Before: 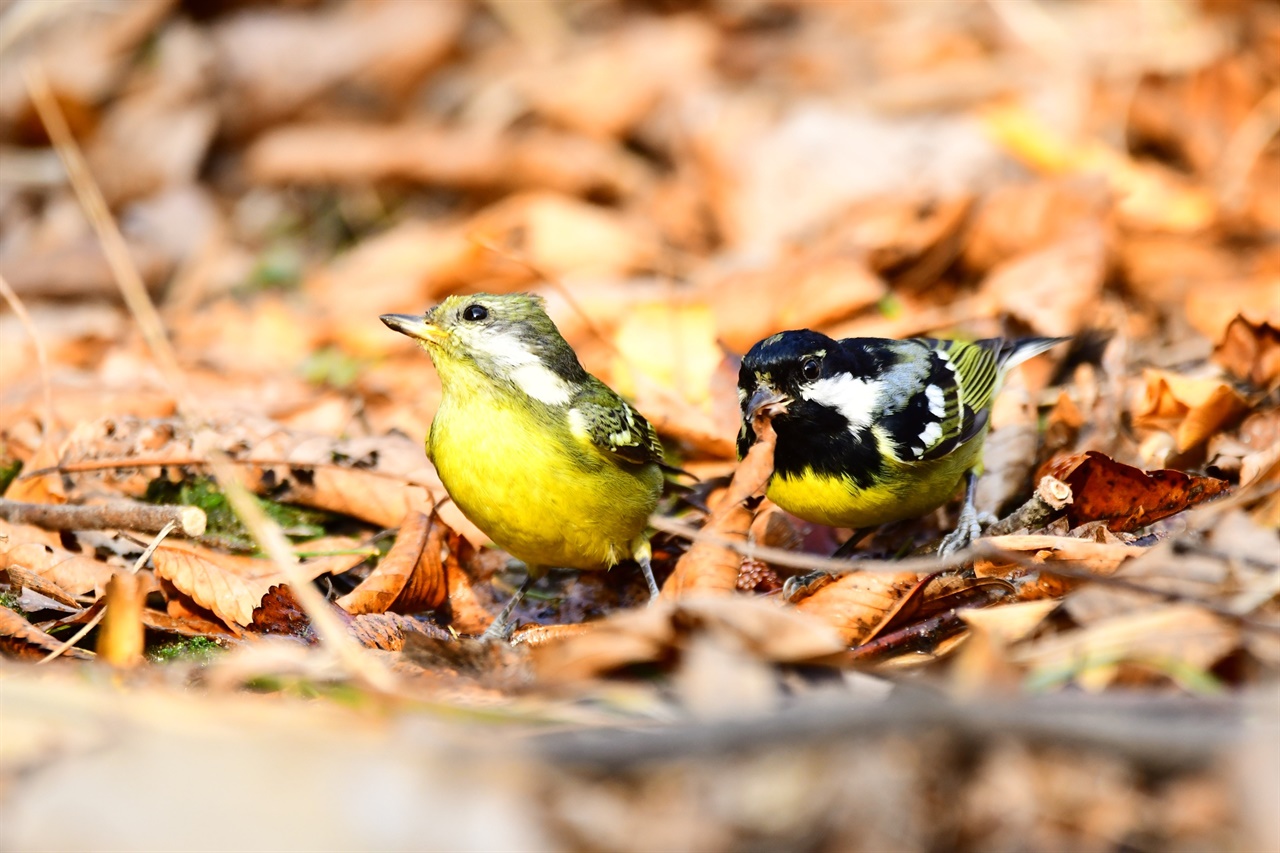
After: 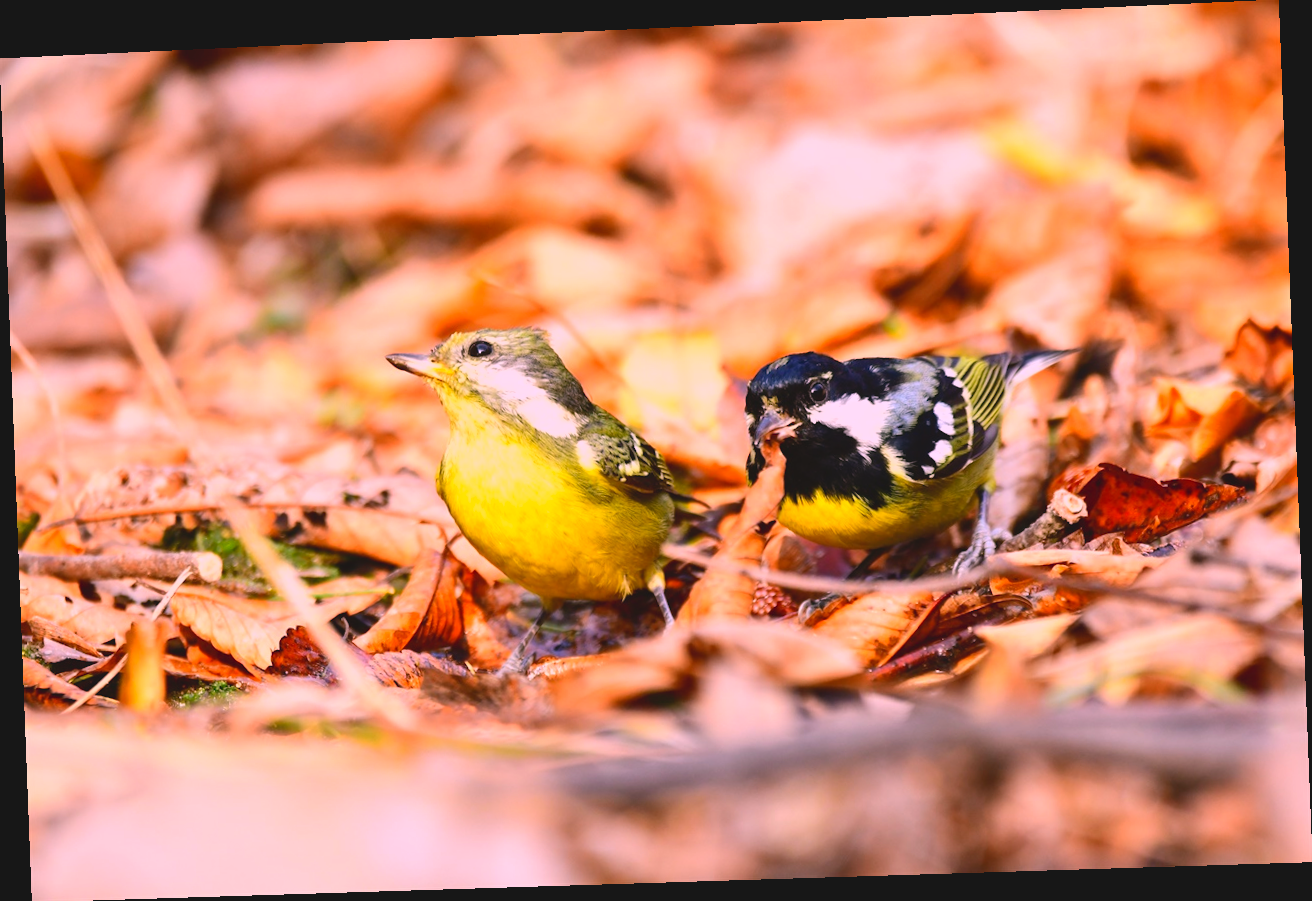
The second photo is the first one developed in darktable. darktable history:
exposure: exposure 0.02 EV, compensate highlight preservation false
white balance: red 1.188, blue 1.11
lowpass: radius 0.1, contrast 0.85, saturation 1.1, unbound 0
rotate and perspective: rotation -2.22°, lens shift (horizontal) -0.022, automatic cropping off
